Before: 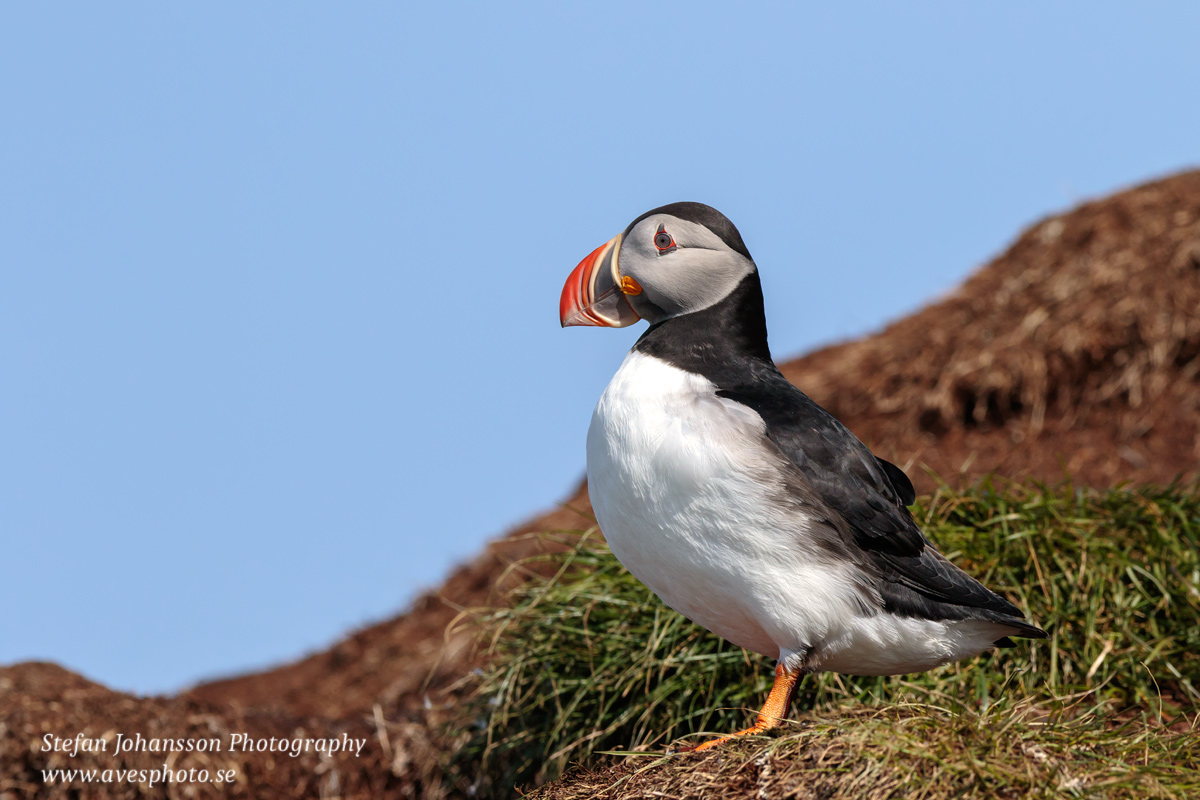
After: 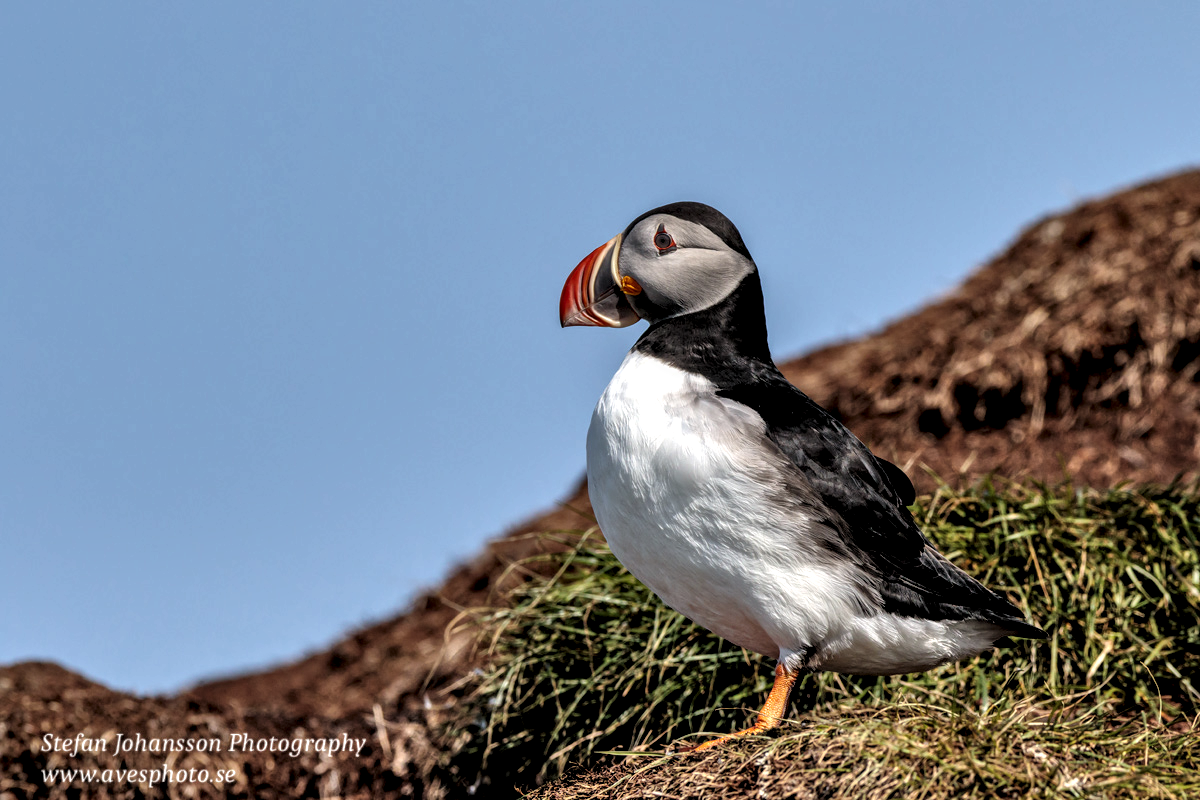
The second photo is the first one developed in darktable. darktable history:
local contrast: detail 150%
shadows and highlights: low approximation 0.01, soften with gaussian
levels: levels [0.116, 0.574, 1]
tone equalizer: -8 EV 0.001 EV, -7 EV -0.004 EV, -6 EV 0.009 EV, -5 EV 0.032 EV, -4 EV 0.276 EV, -3 EV 0.644 EV, -2 EV 0.584 EV, -1 EV 0.187 EV, +0 EV 0.024 EV
